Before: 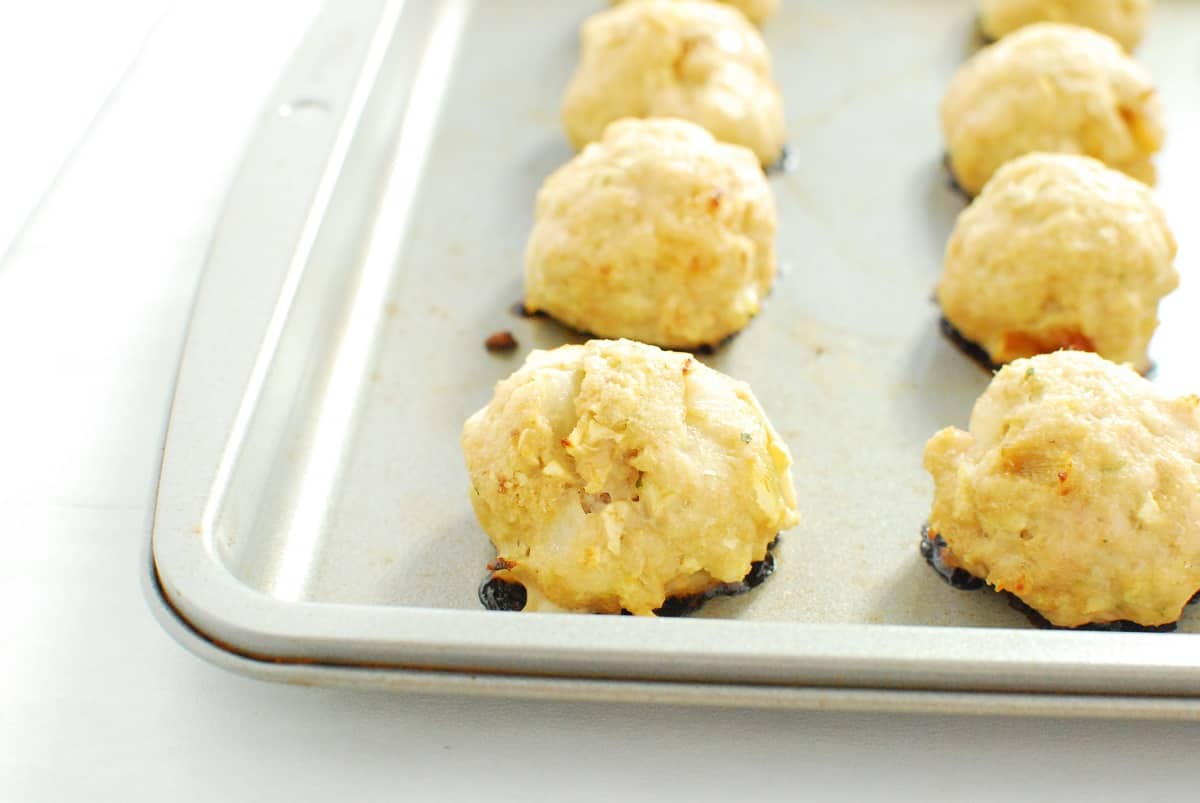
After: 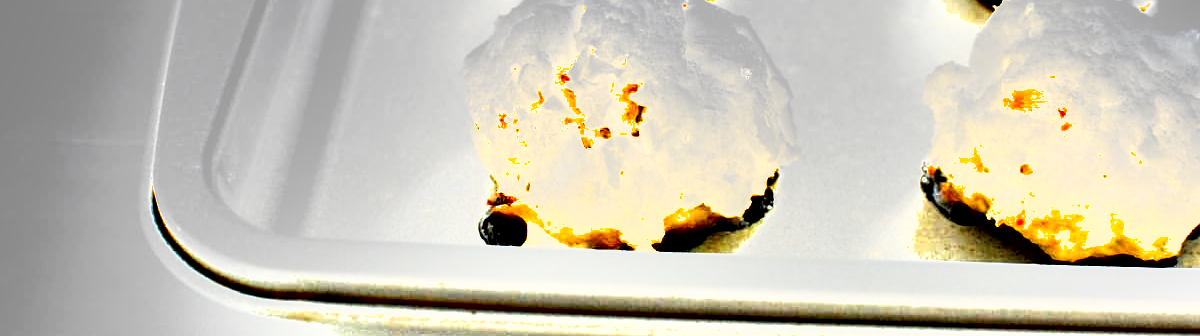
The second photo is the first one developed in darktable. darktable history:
crop: top 45.551%, bottom 12.262%
shadows and highlights: soften with gaussian
levels: levels [0, 0.474, 0.947]
exposure: black level correction 0, exposure 1.3 EV, compensate highlight preservation false
